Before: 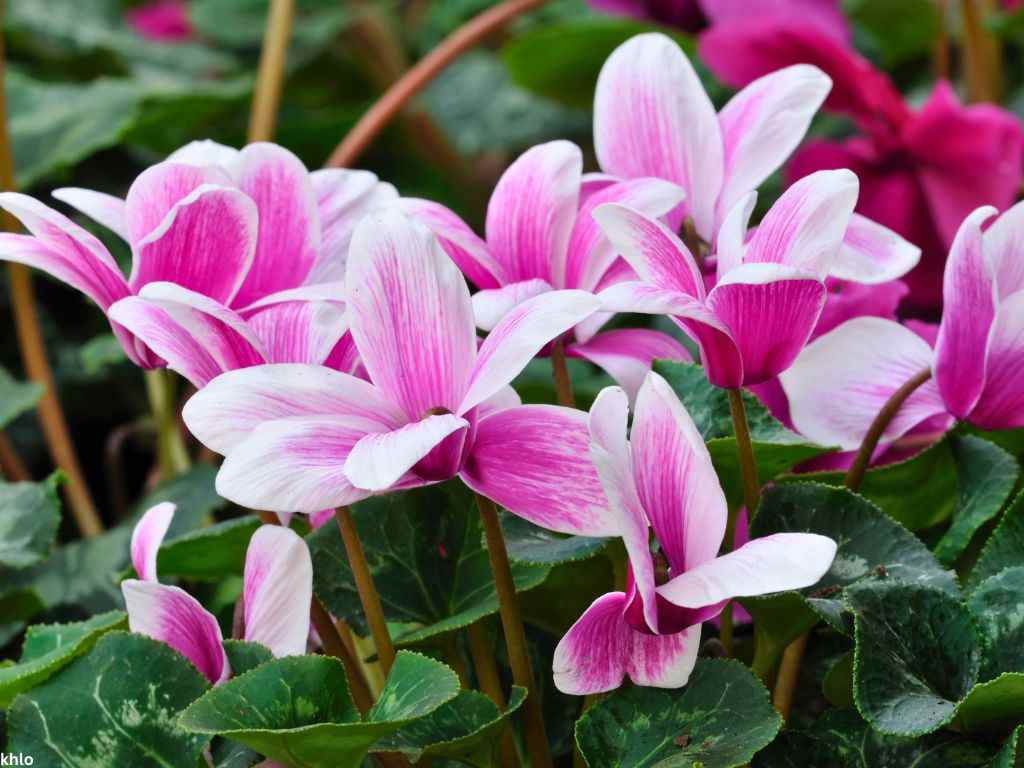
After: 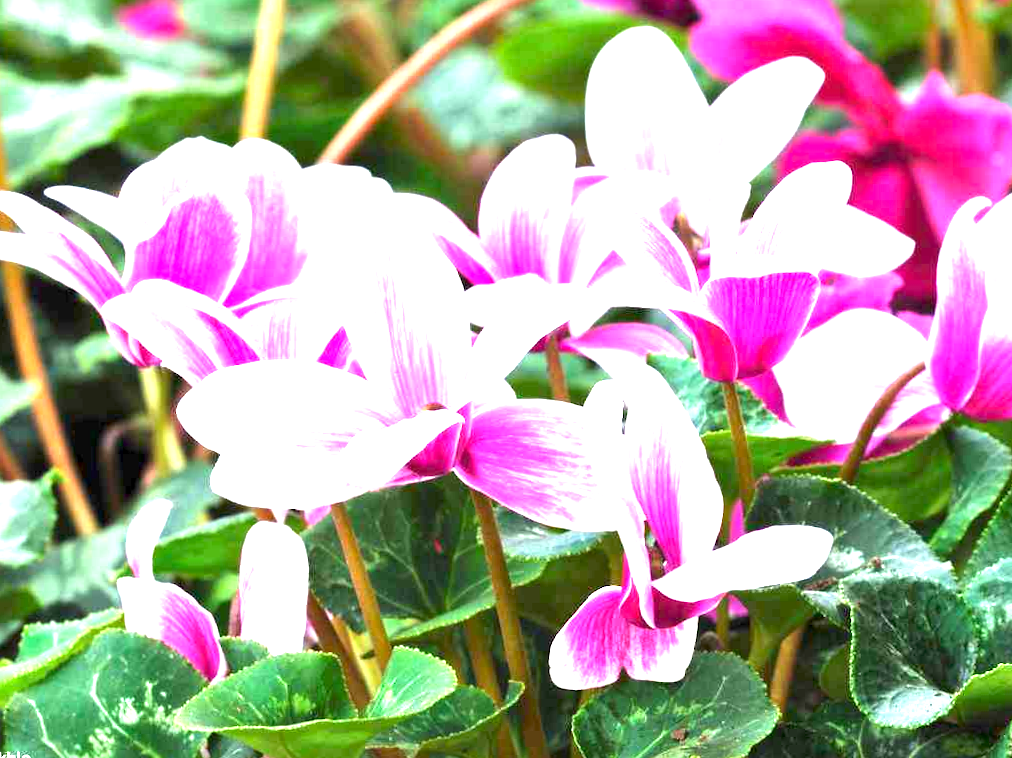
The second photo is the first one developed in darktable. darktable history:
exposure: exposure 2.25 EV, compensate highlight preservation false
rotate and perspective: rotation -0.45°, automatic cropping original format, crop left 0.008, crop right 0.992, crop top 0.012, crop bottom 0.988
